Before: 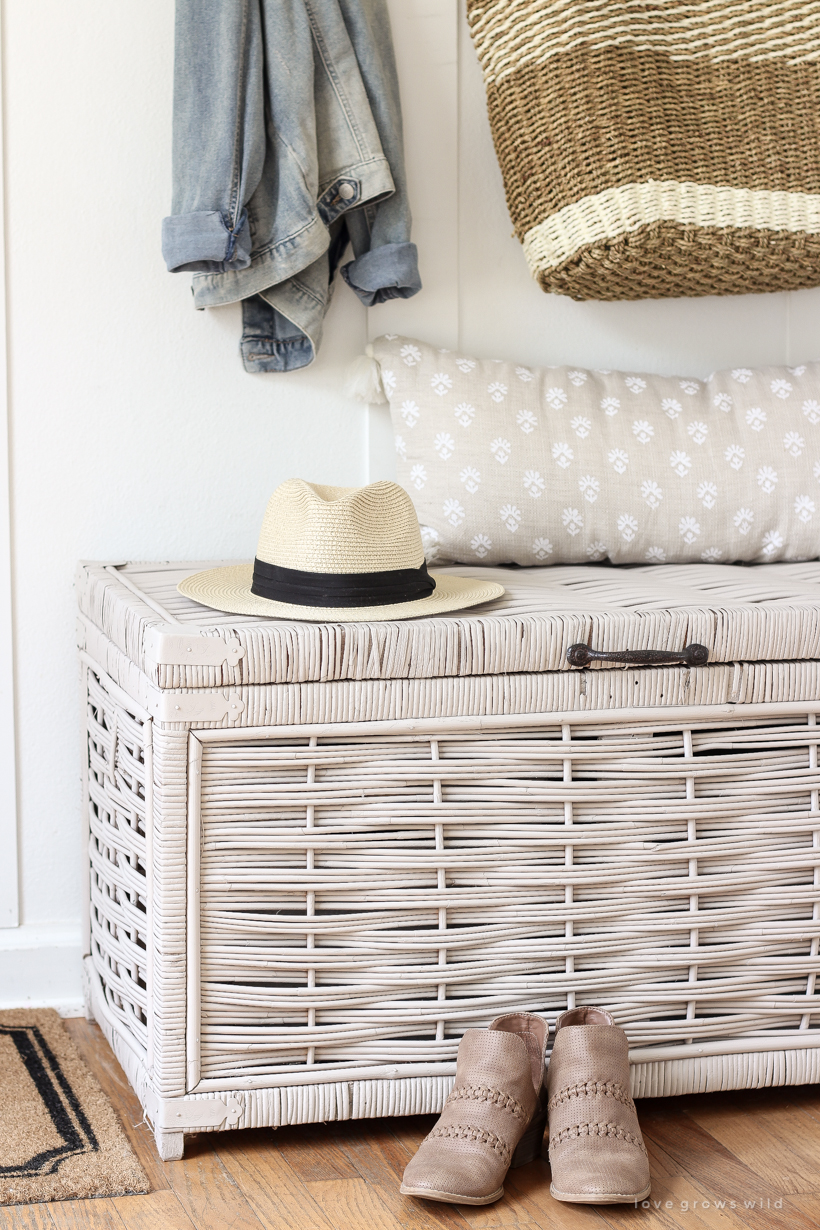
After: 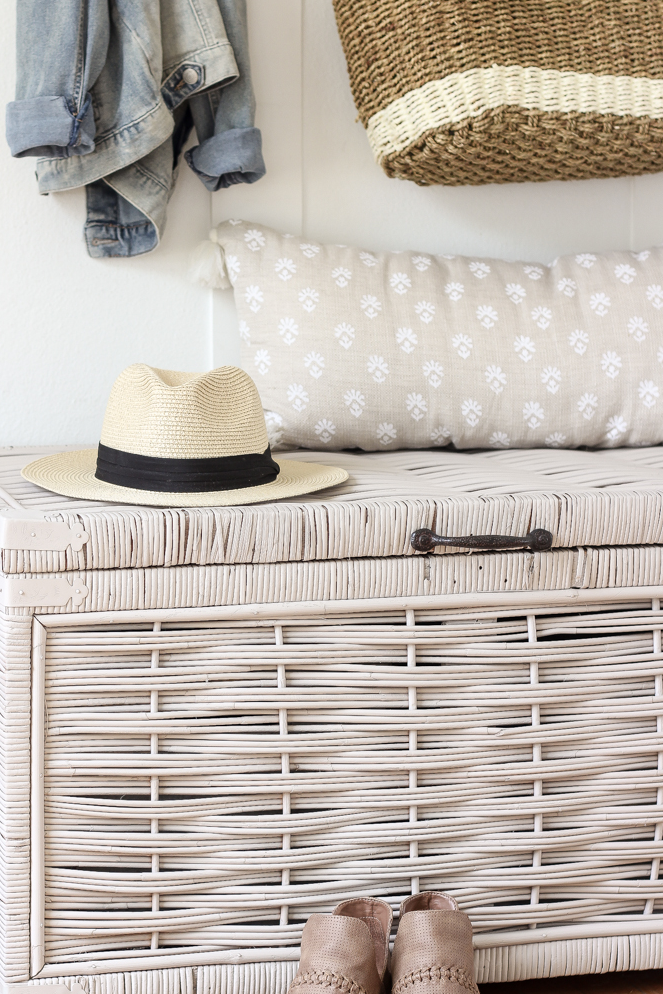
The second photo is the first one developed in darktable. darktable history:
crop: left 19.078%, top 9.428%, right 0.001%, bottom 9.753%
